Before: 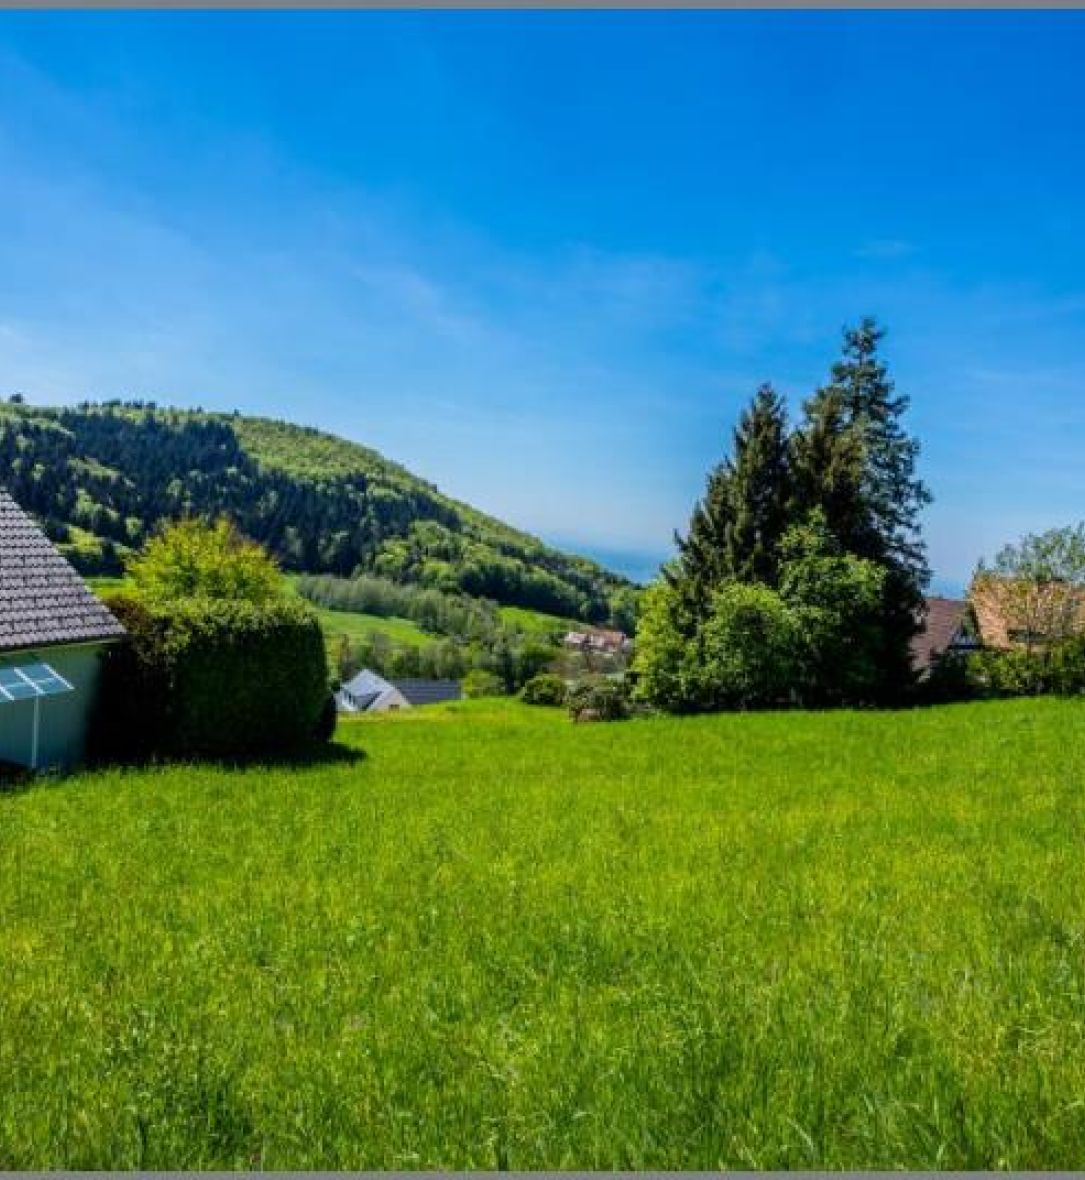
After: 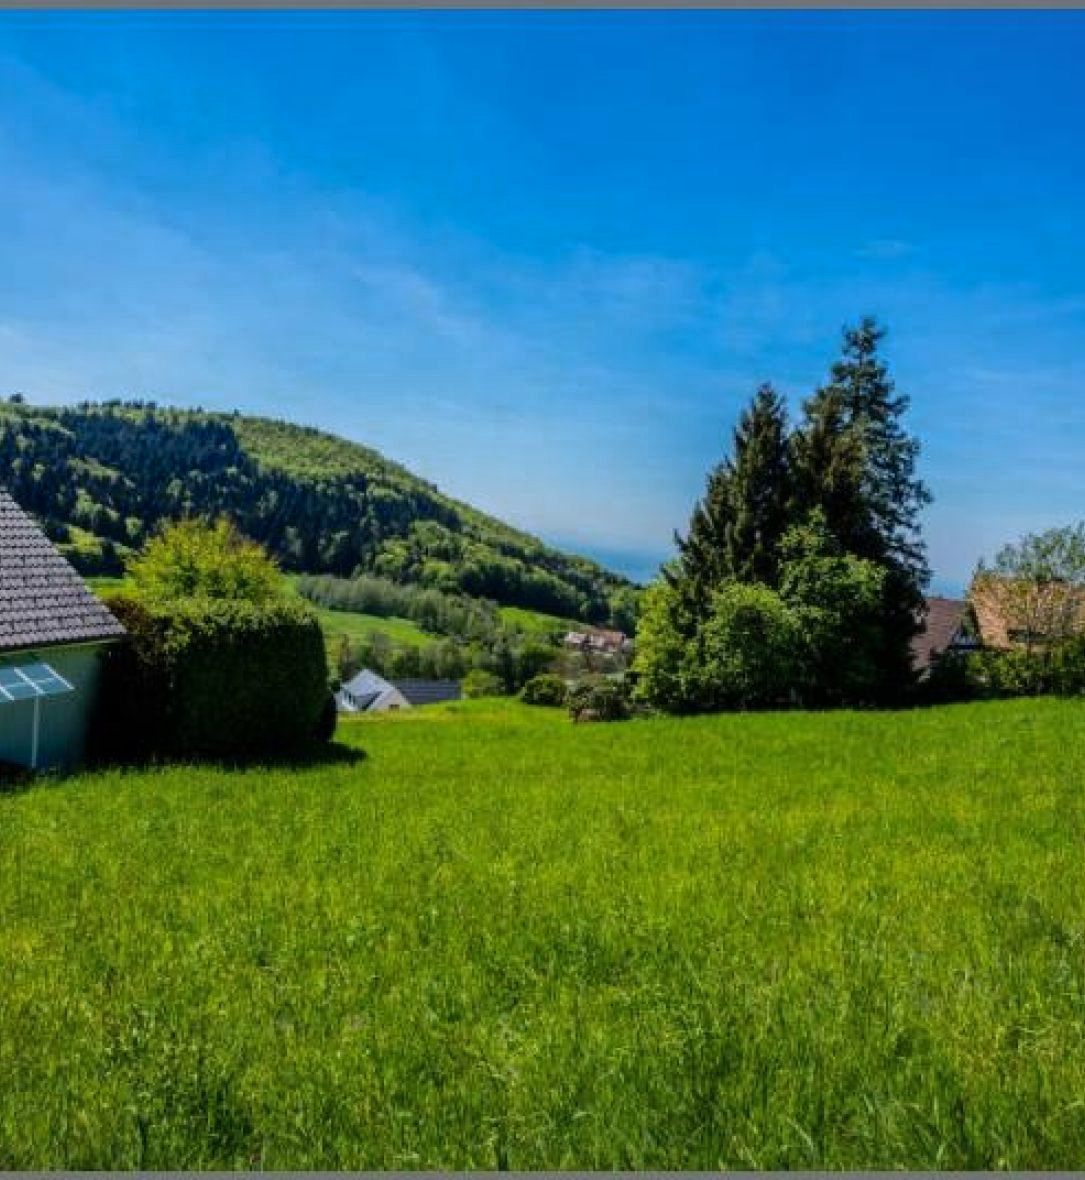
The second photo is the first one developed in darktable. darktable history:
shadows and highlights: on, module defaults
tone curve: curves: ch0 [(0, 0) (0.224, 0.12) (0.375, 0.296) (0.528, 0.472) (0.681, 0.634) (0.8, 0.766) (0.873, 0.877) (1, 1)], preserve colors basic power
